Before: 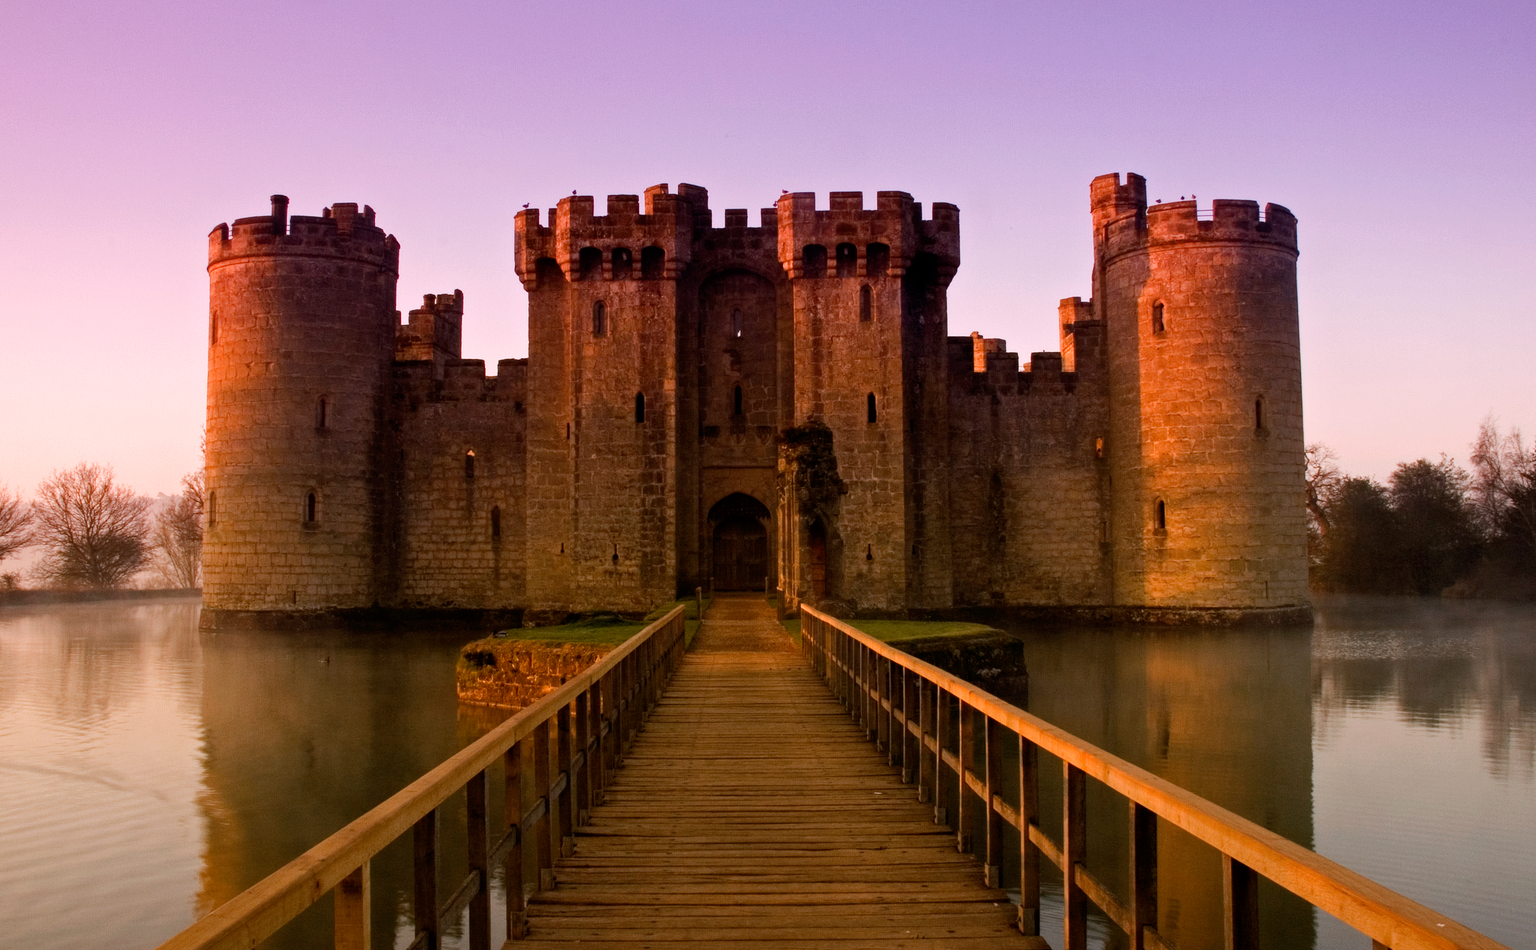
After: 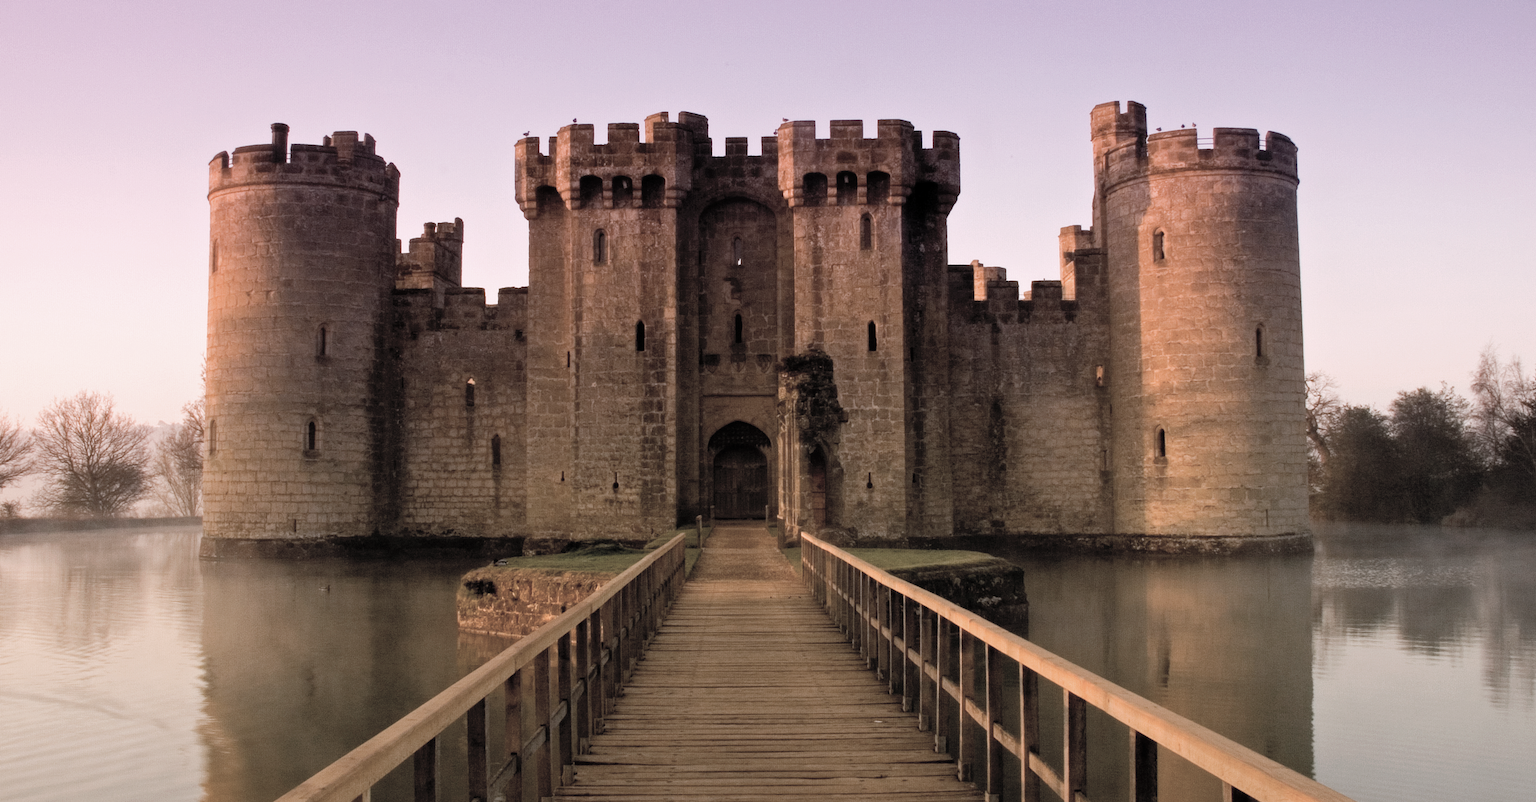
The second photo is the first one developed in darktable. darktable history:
crop: top 7.607%, bottom 7.962%
contrast brightness saturation: brightness 0.183, saturation -0.518
